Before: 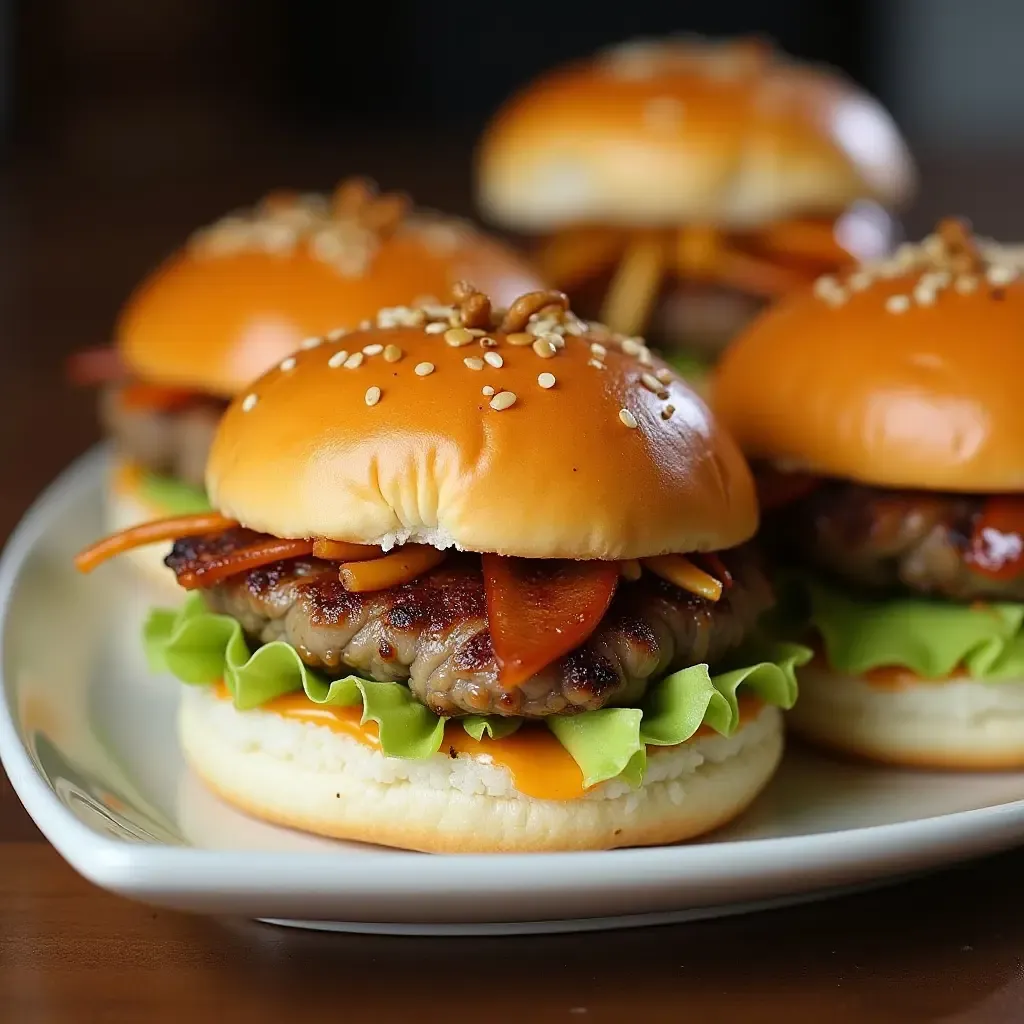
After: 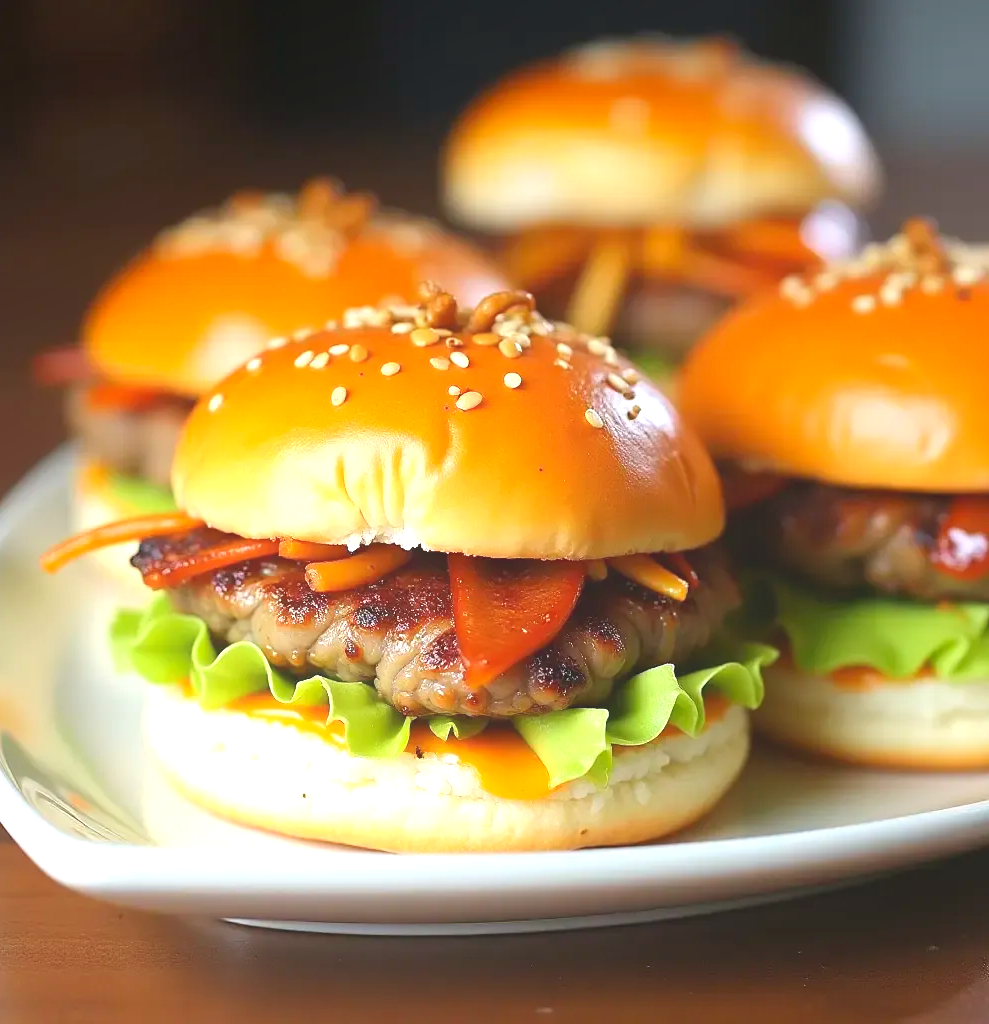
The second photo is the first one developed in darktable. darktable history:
exposure: black level correction 0, exposure 1.199 EV, compensate highlight preservation false
crop and rotate: left 3.367%
local contrast: detail 70%
